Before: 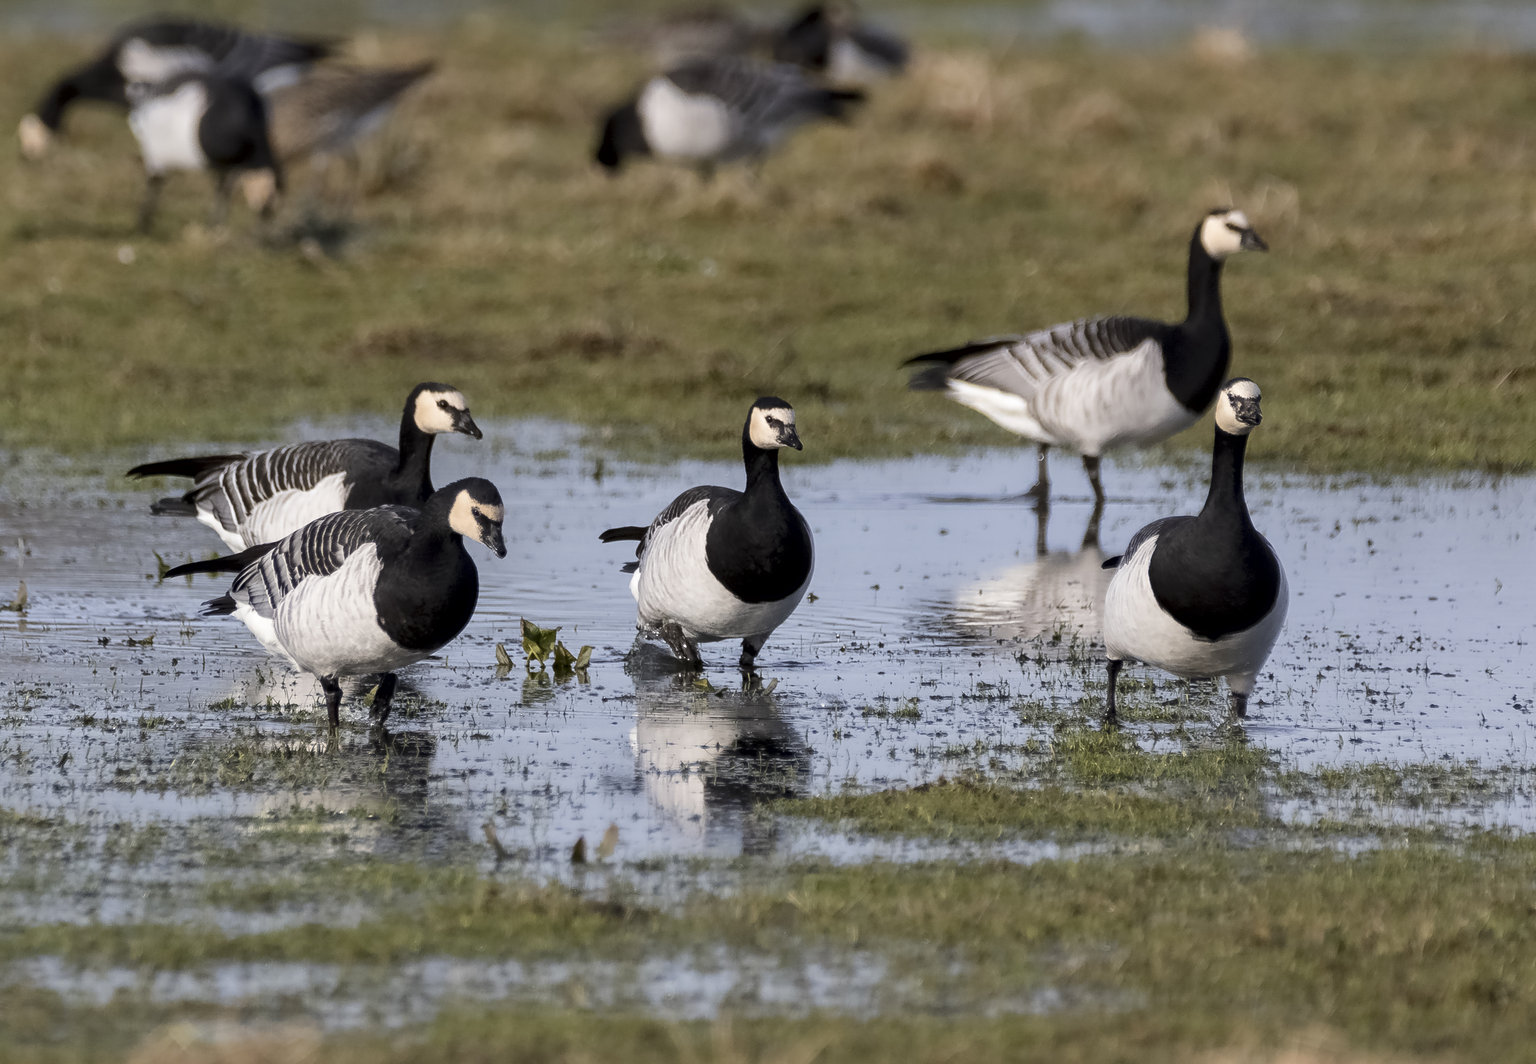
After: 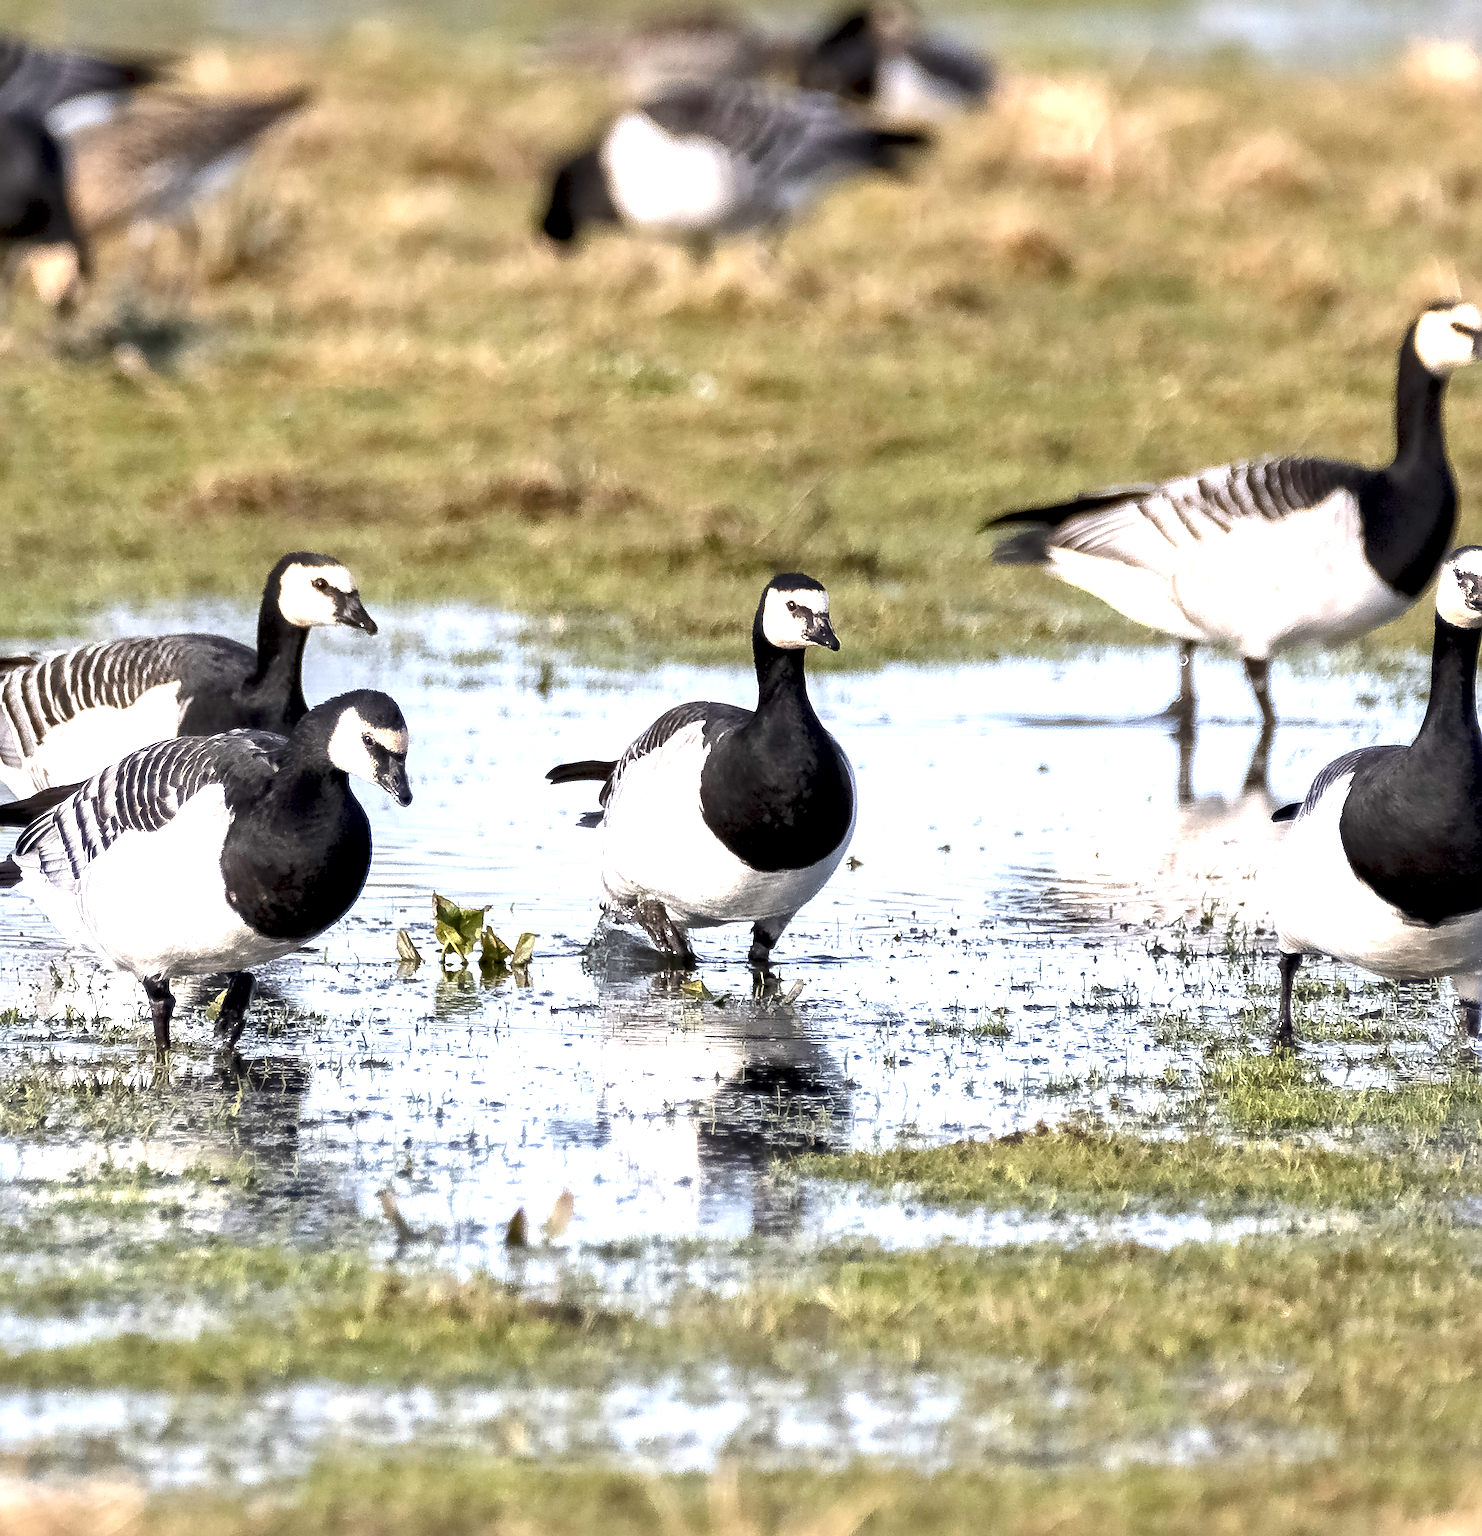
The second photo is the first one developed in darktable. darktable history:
local contrast: mode bilateral grid, contrast 20, coarseness 49, detail 139%, midtone range 0.2
sharpen: on, module defaults
crop and rotate: left 14.436%, right 18.736%
exposure: black level correction 0, exposure 1.516 EV, compensate exposure bias true, compensate highlight preservation false
